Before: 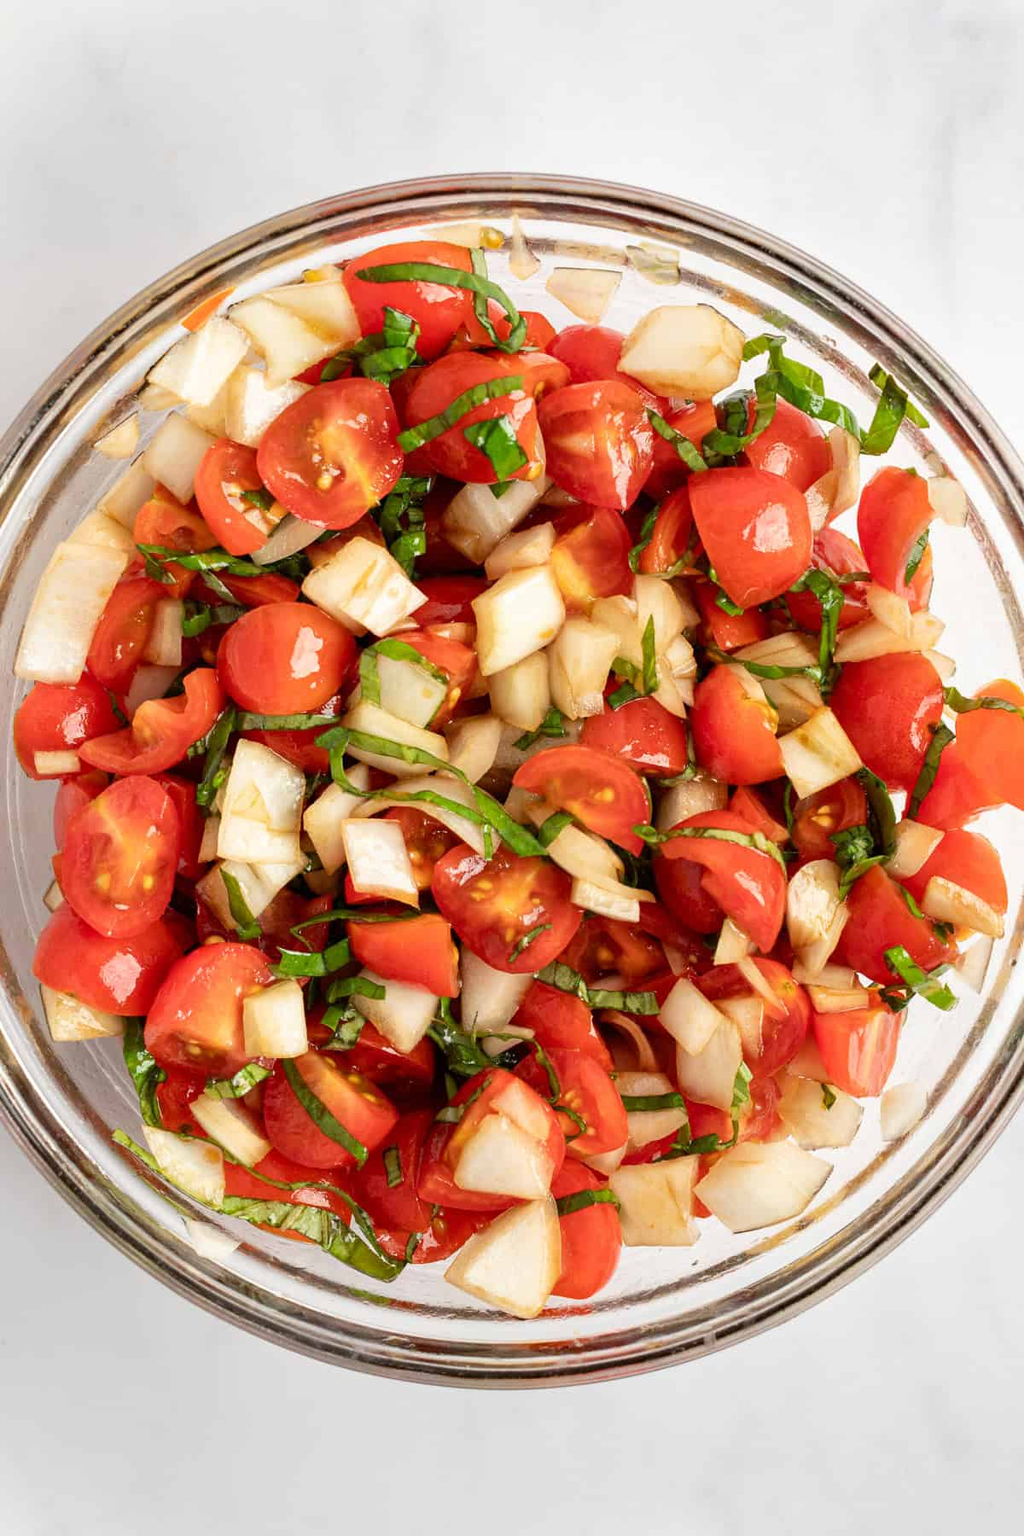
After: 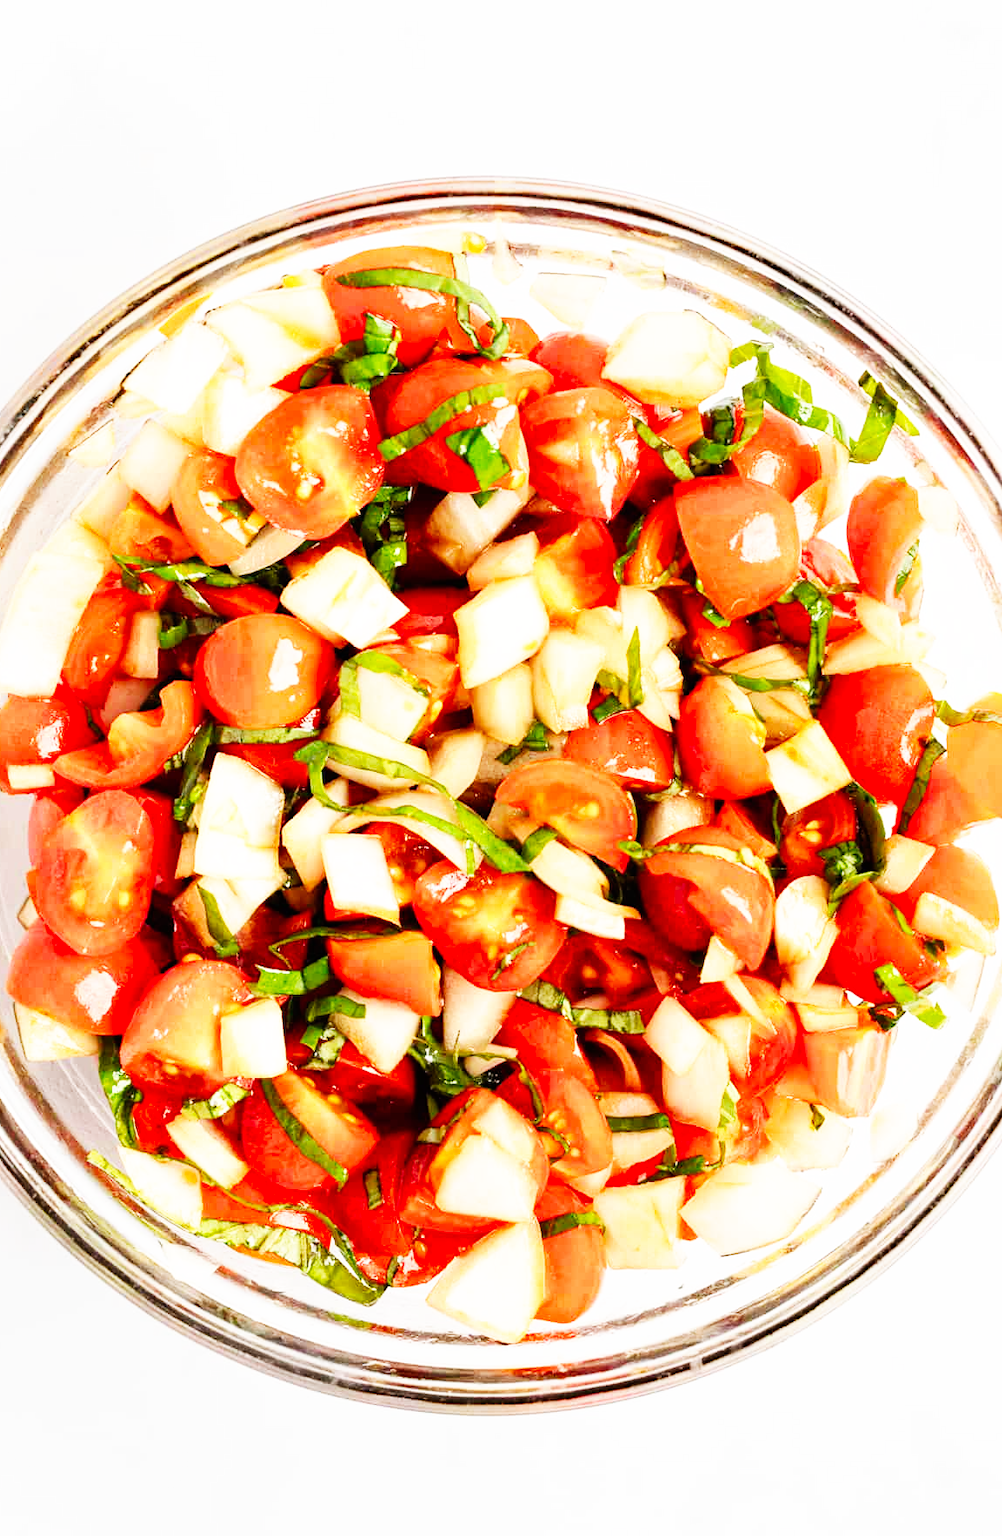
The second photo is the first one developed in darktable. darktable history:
base curve: curves: ch0 [(0, 0) (0.007, 0.004) (0.027, 0.03) (0.046, 0.07) (0.207, 0.54) (0.442, 0.872) (0.673, 0.972) (1, 1)], preserve colors none
crop and rotate: left 2.589%, right 1.294%, bottom 1.82%
